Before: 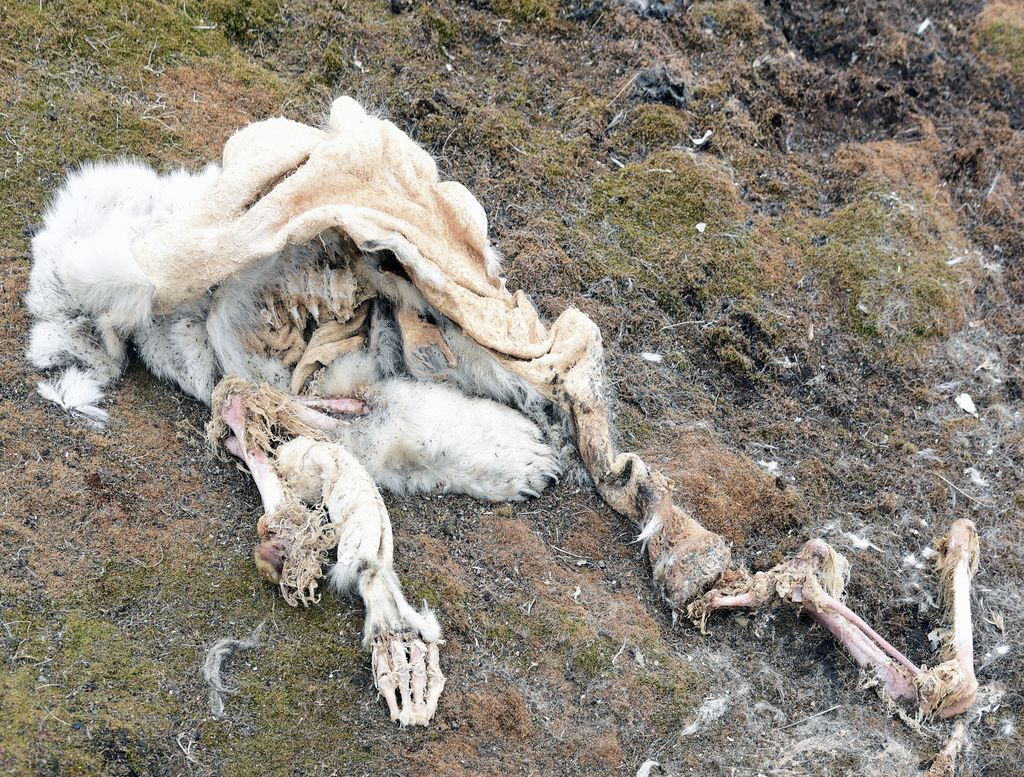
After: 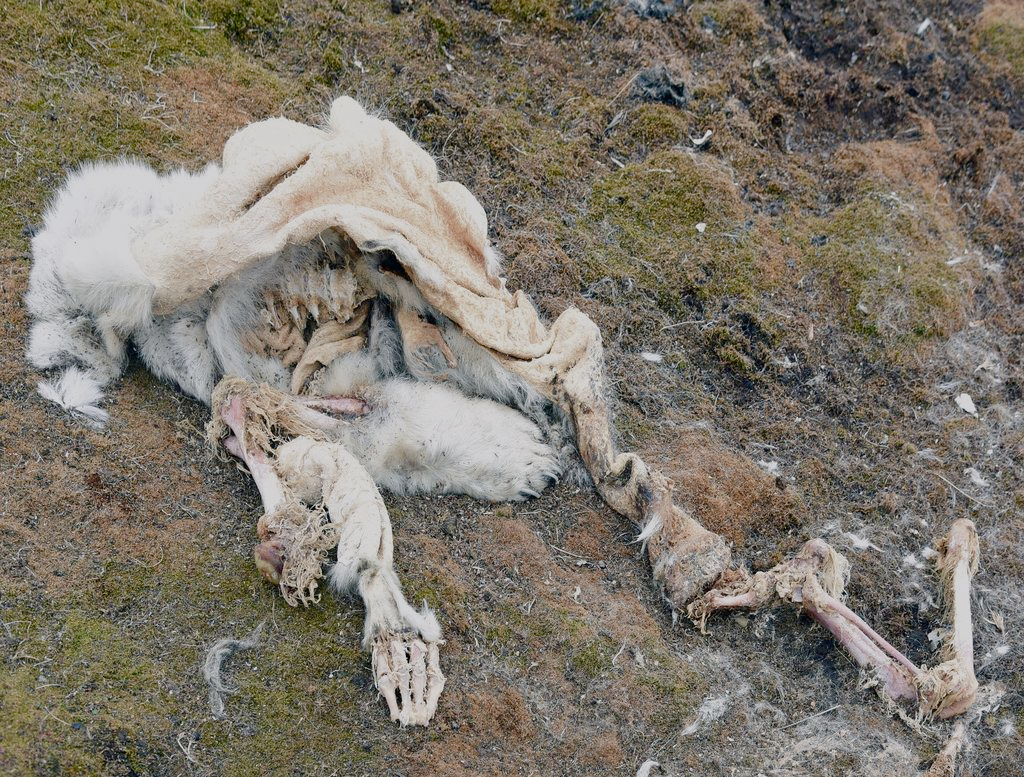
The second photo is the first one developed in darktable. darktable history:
color balance rgb: shadows lift › chroma 1%, shadows lift › hue 113°, highlights gain › chroma 0.2%, highlights gain › hue 333°, perceptual saturation grading › global saturation 20%, perceptual saturation grading › highlights -50%, perceptual saturation grading › shadows 25%, contrast -10%
shadows and highlights: radius 121.13, shadows 21.4, white point adjustment -9.72, highlights -14.39, soften with gaussian
